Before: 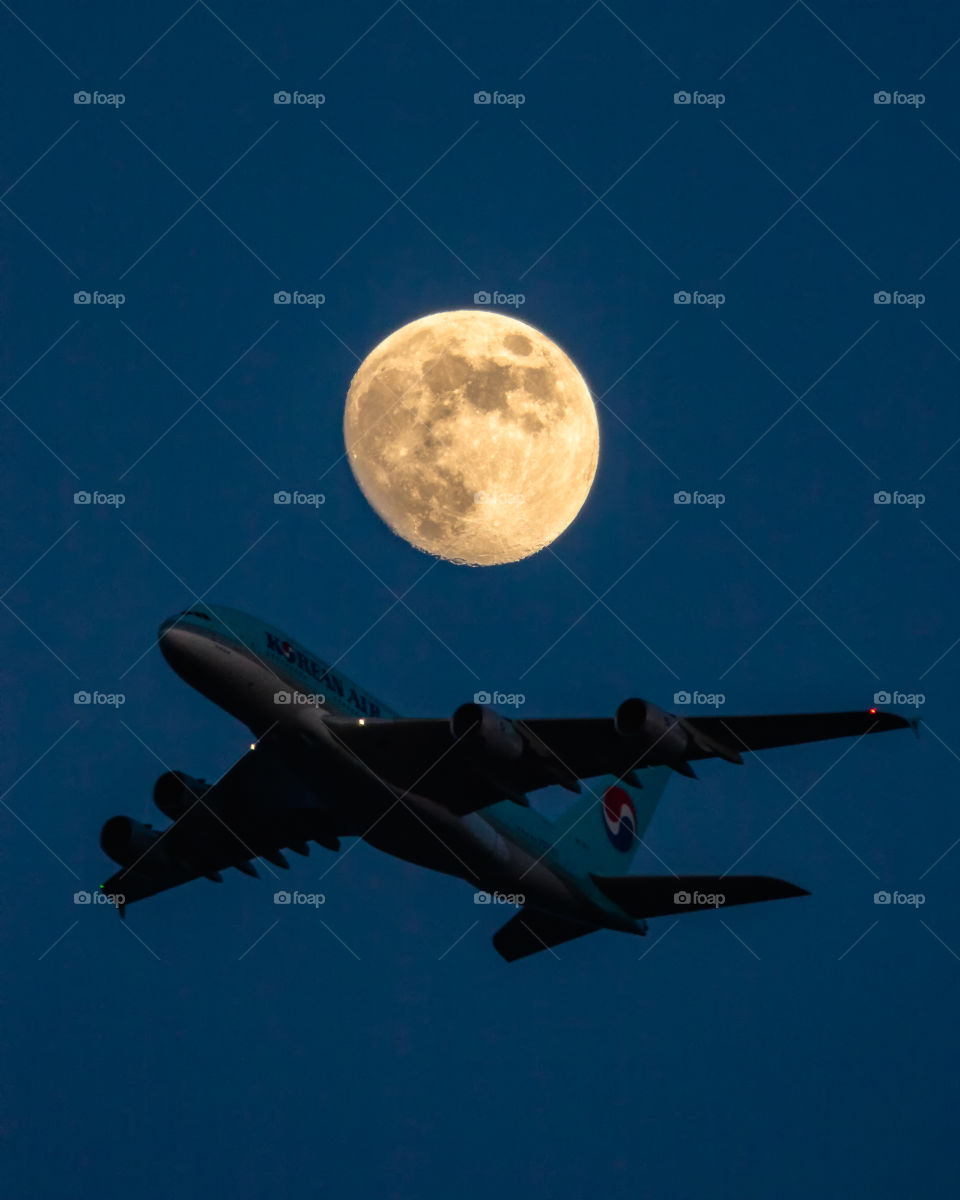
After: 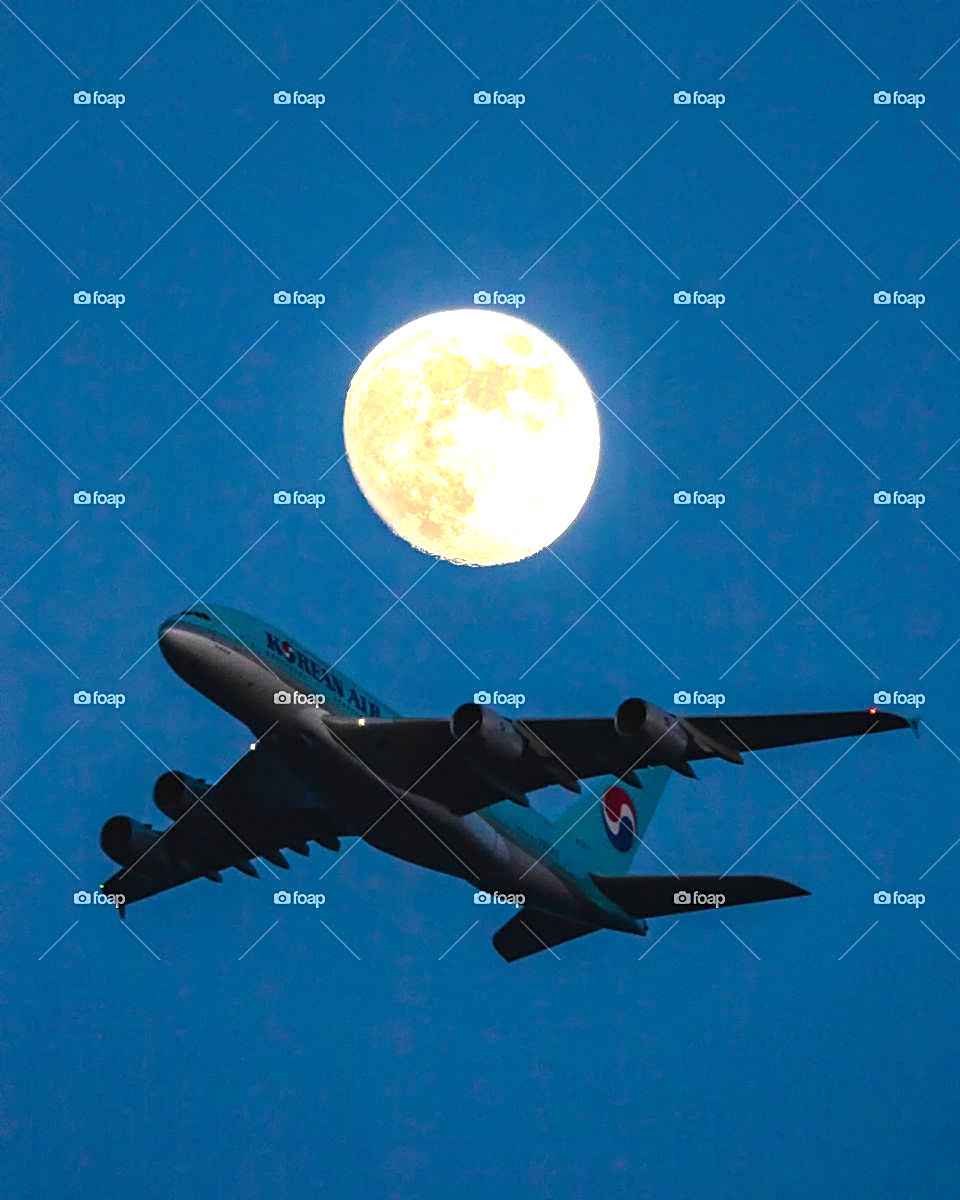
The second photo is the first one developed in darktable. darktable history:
sharpen: on, module defaults
shadows and highlights: shadows -23.15, highlights 45.35, soften with gaussian
exposure: black level correction 0, exposure 1.877 EV, compensate highlight preservation false
